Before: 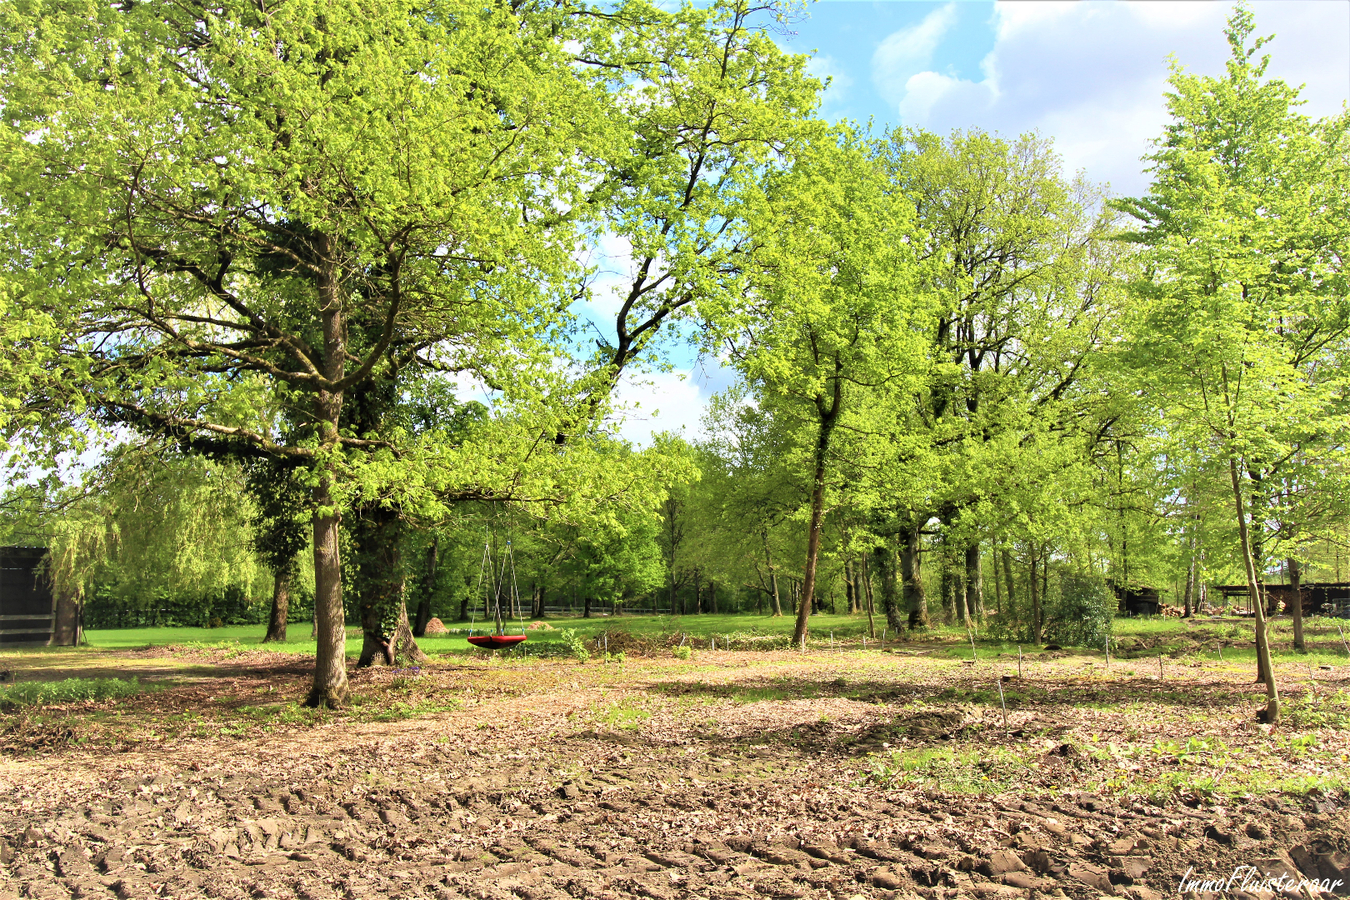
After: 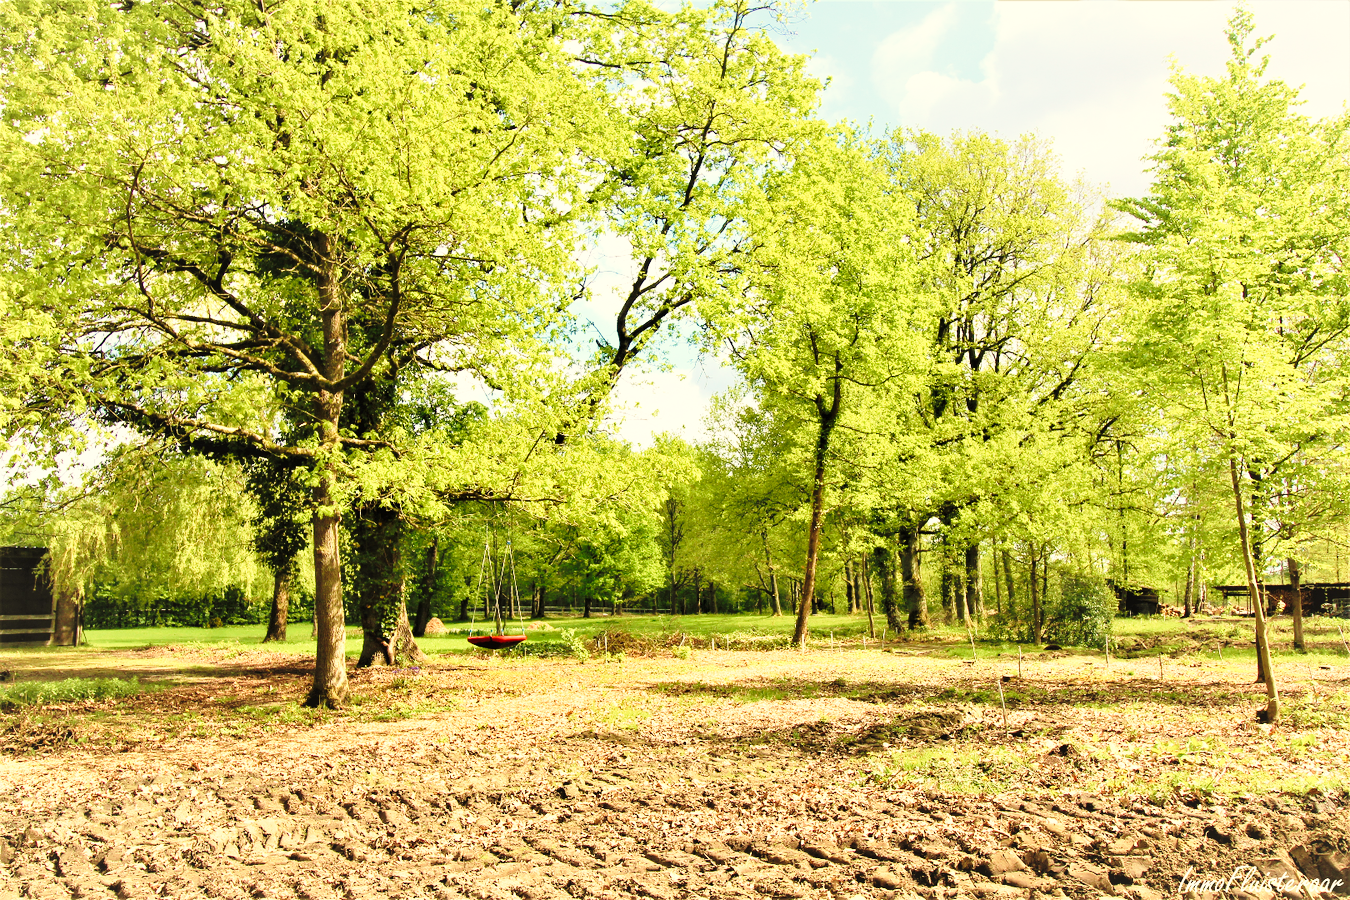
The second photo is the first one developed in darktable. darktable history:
base curve: curves: ch0 [(0, 0) (0.028, 0.03) (0.121, 0.232) (0.46, 0.748) (0.859, 0.968) (1, 1)], preserve colors none
white balance: red 1.08, blue 0.791
